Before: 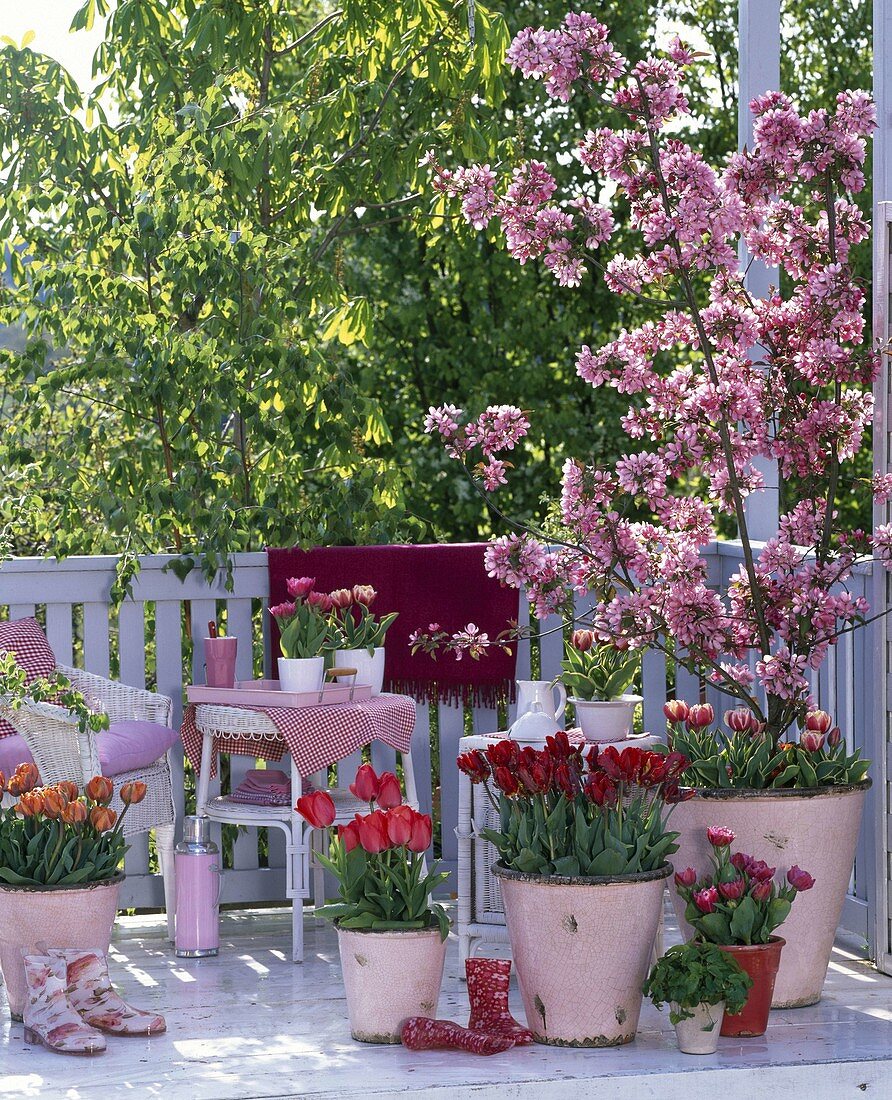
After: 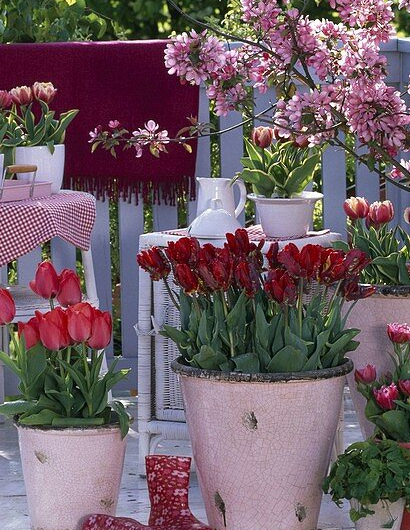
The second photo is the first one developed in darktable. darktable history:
crop: left 35.899%, top 45.779%, right 18.092%, bottom 6.007%
